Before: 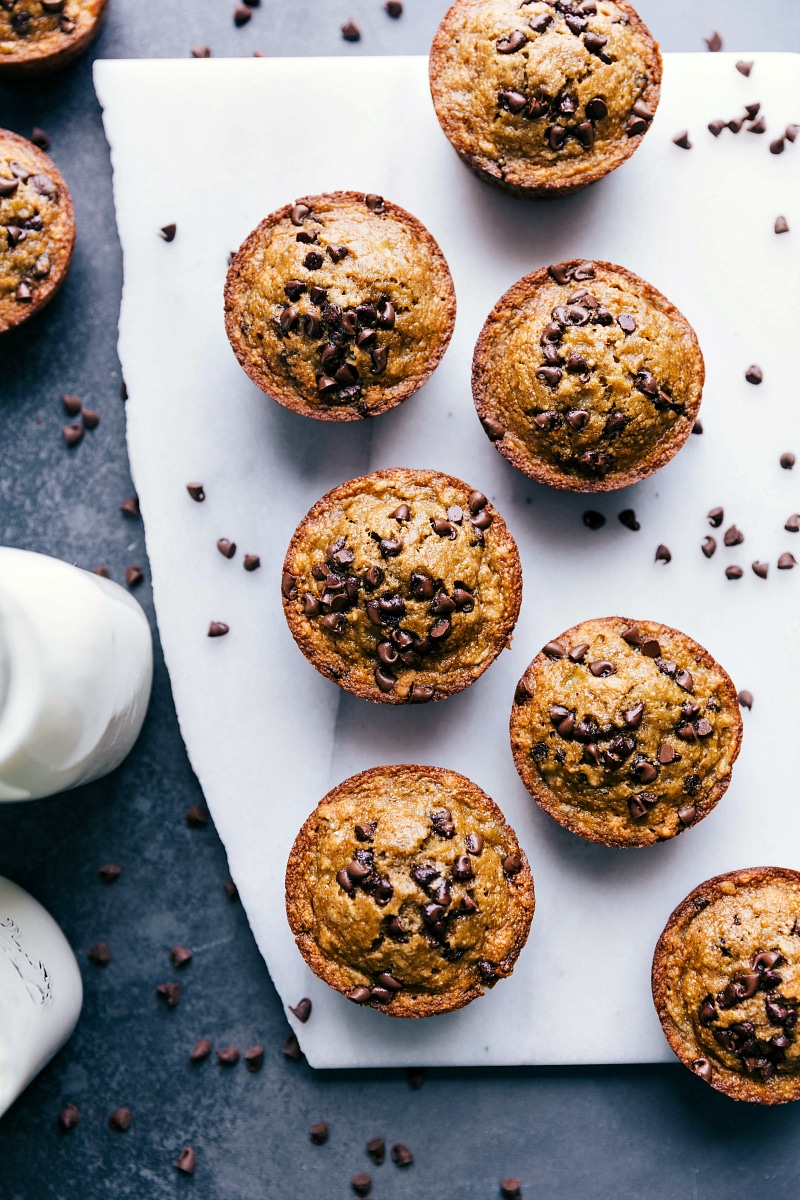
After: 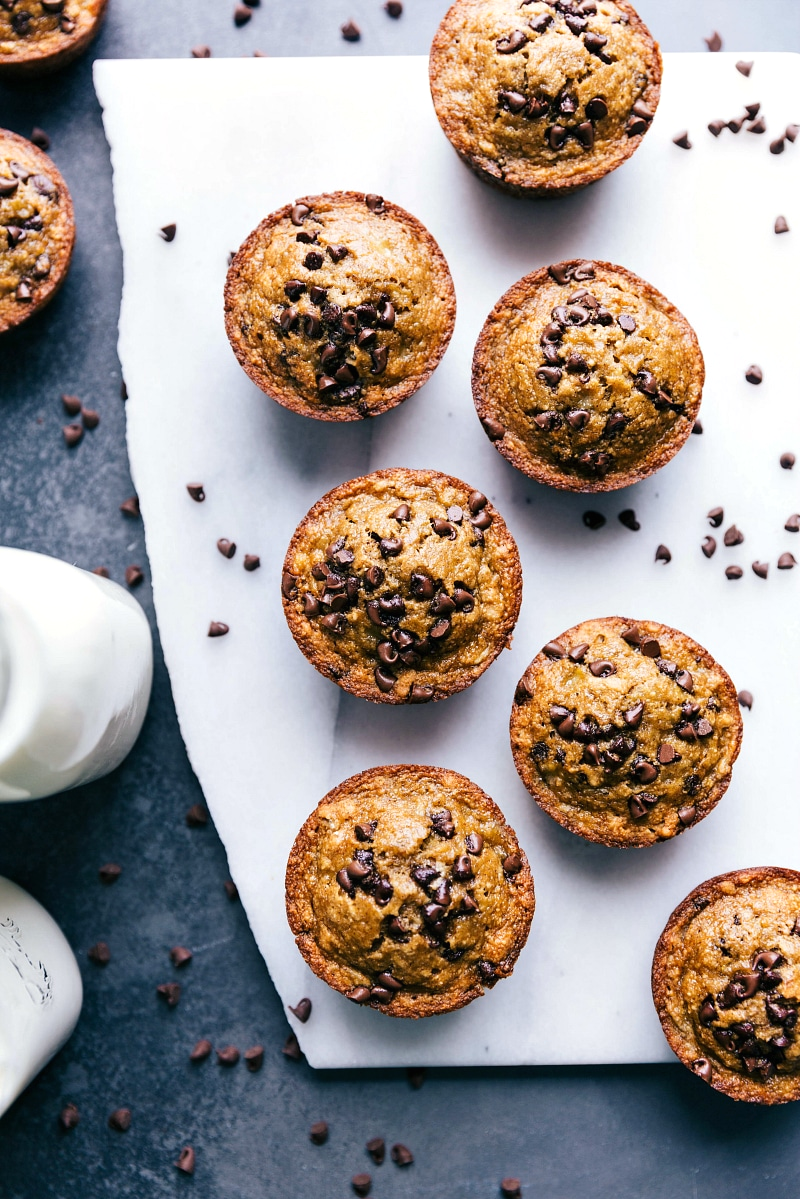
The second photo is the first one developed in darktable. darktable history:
local contrast: mode bilateral grid, contrast 100, coarseness 99, detail 92%, midtone range 0.2
crop: bottom 0.076%
exposure: exposure 0.151 EV, compensate highlight preservation false
